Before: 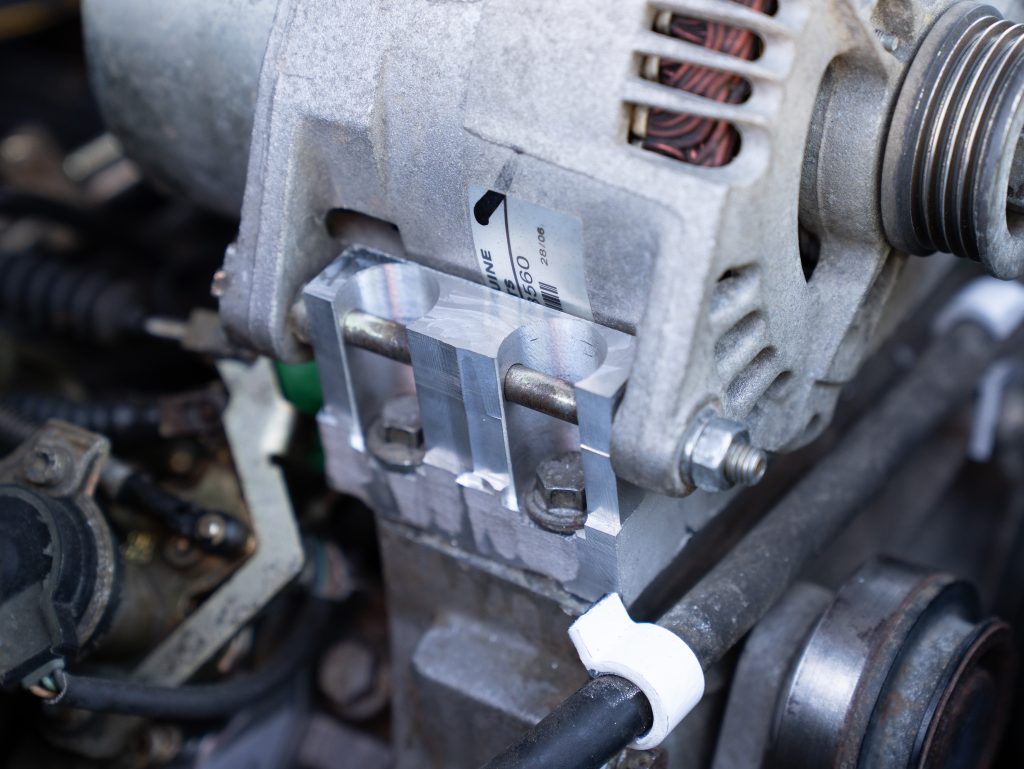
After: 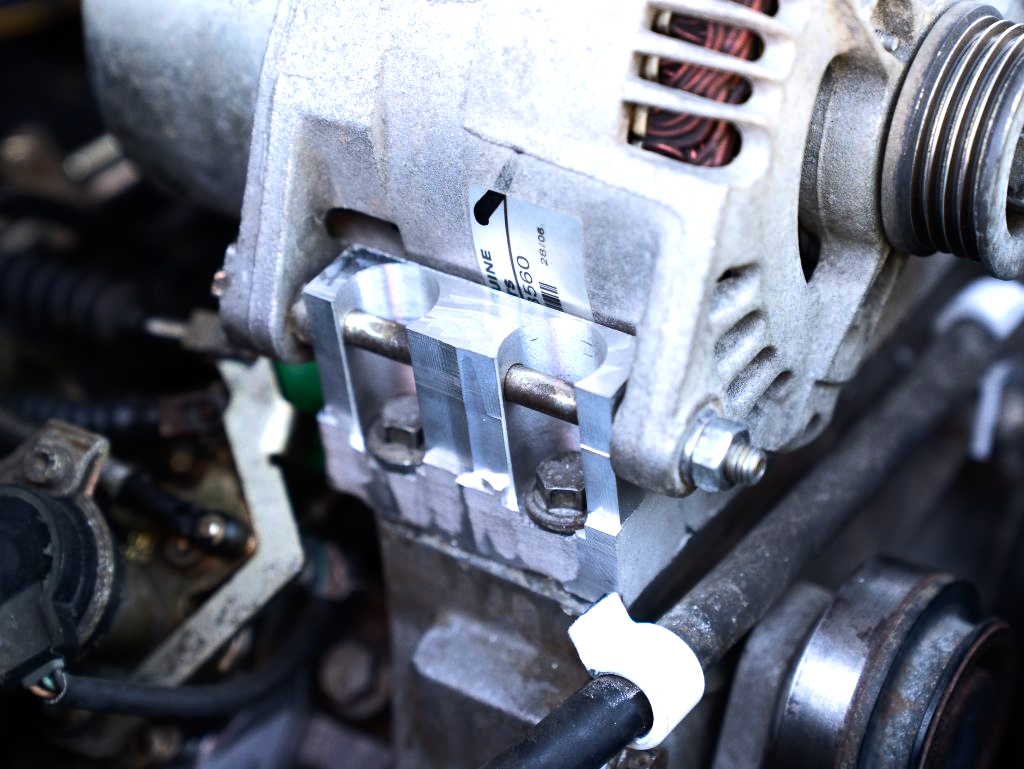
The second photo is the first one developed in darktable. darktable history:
exposure: compensate highlight preservation false
tone equalizer: -8 EV -0.753 EV, -7 EV -0.697 EV, -6 EV -0.596 EV, -5 EV -0.417 EV, -3 EV 0.399 EV, -2 EV 0.6 EV, -1 EV 0.686 EV, +0 EV 0.755 EV, edges refinement/feathering 500, mask exposure compensation -1.57 EV, preserve details no
contrast brightness saturation: contrast 0.08, saturation 0.195
